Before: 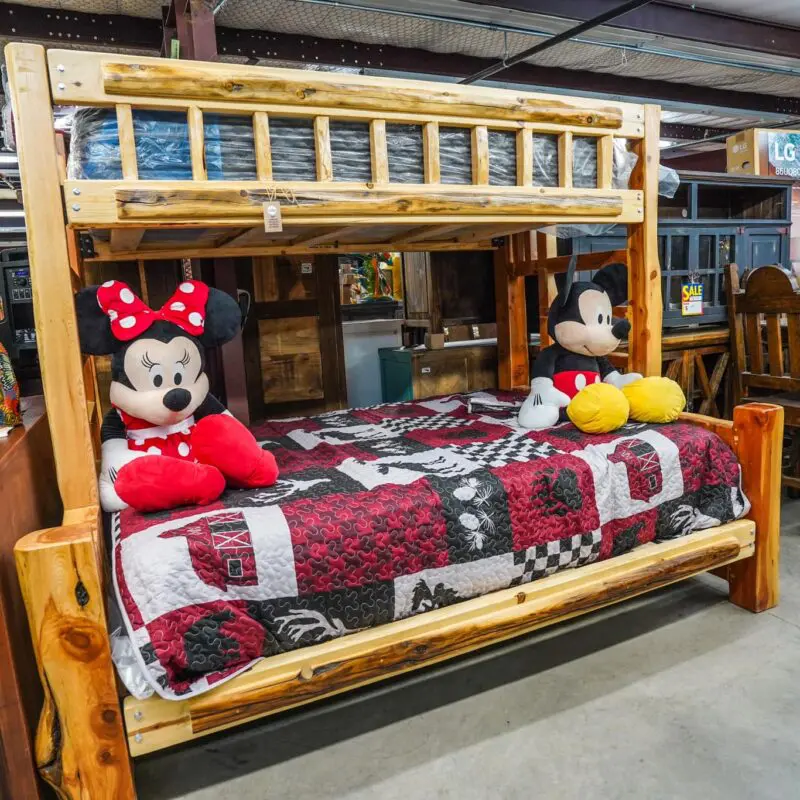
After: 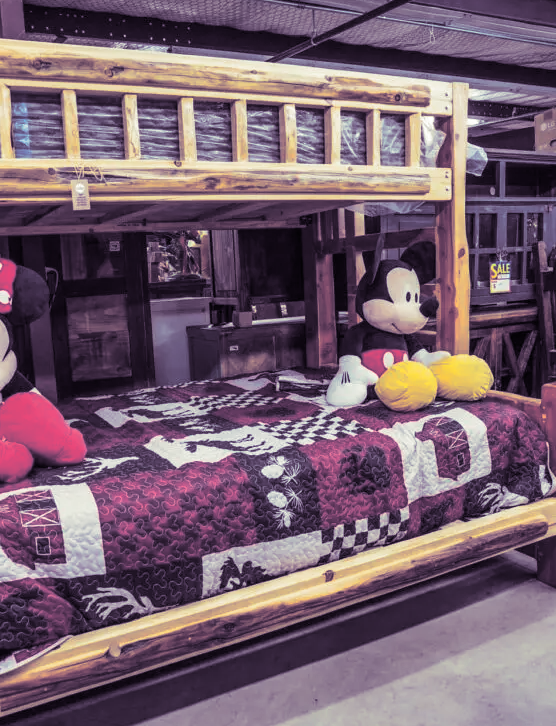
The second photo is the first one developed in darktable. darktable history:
crop and rotate: left 24.034%, top 2.838%, right 6.406%, bottom 6.299%
split-toning: shadows › hue 266.4°, shadows › saturation 0.4, highlights › hue 61.2°, highlights › saturation 0.3, compress 0%
